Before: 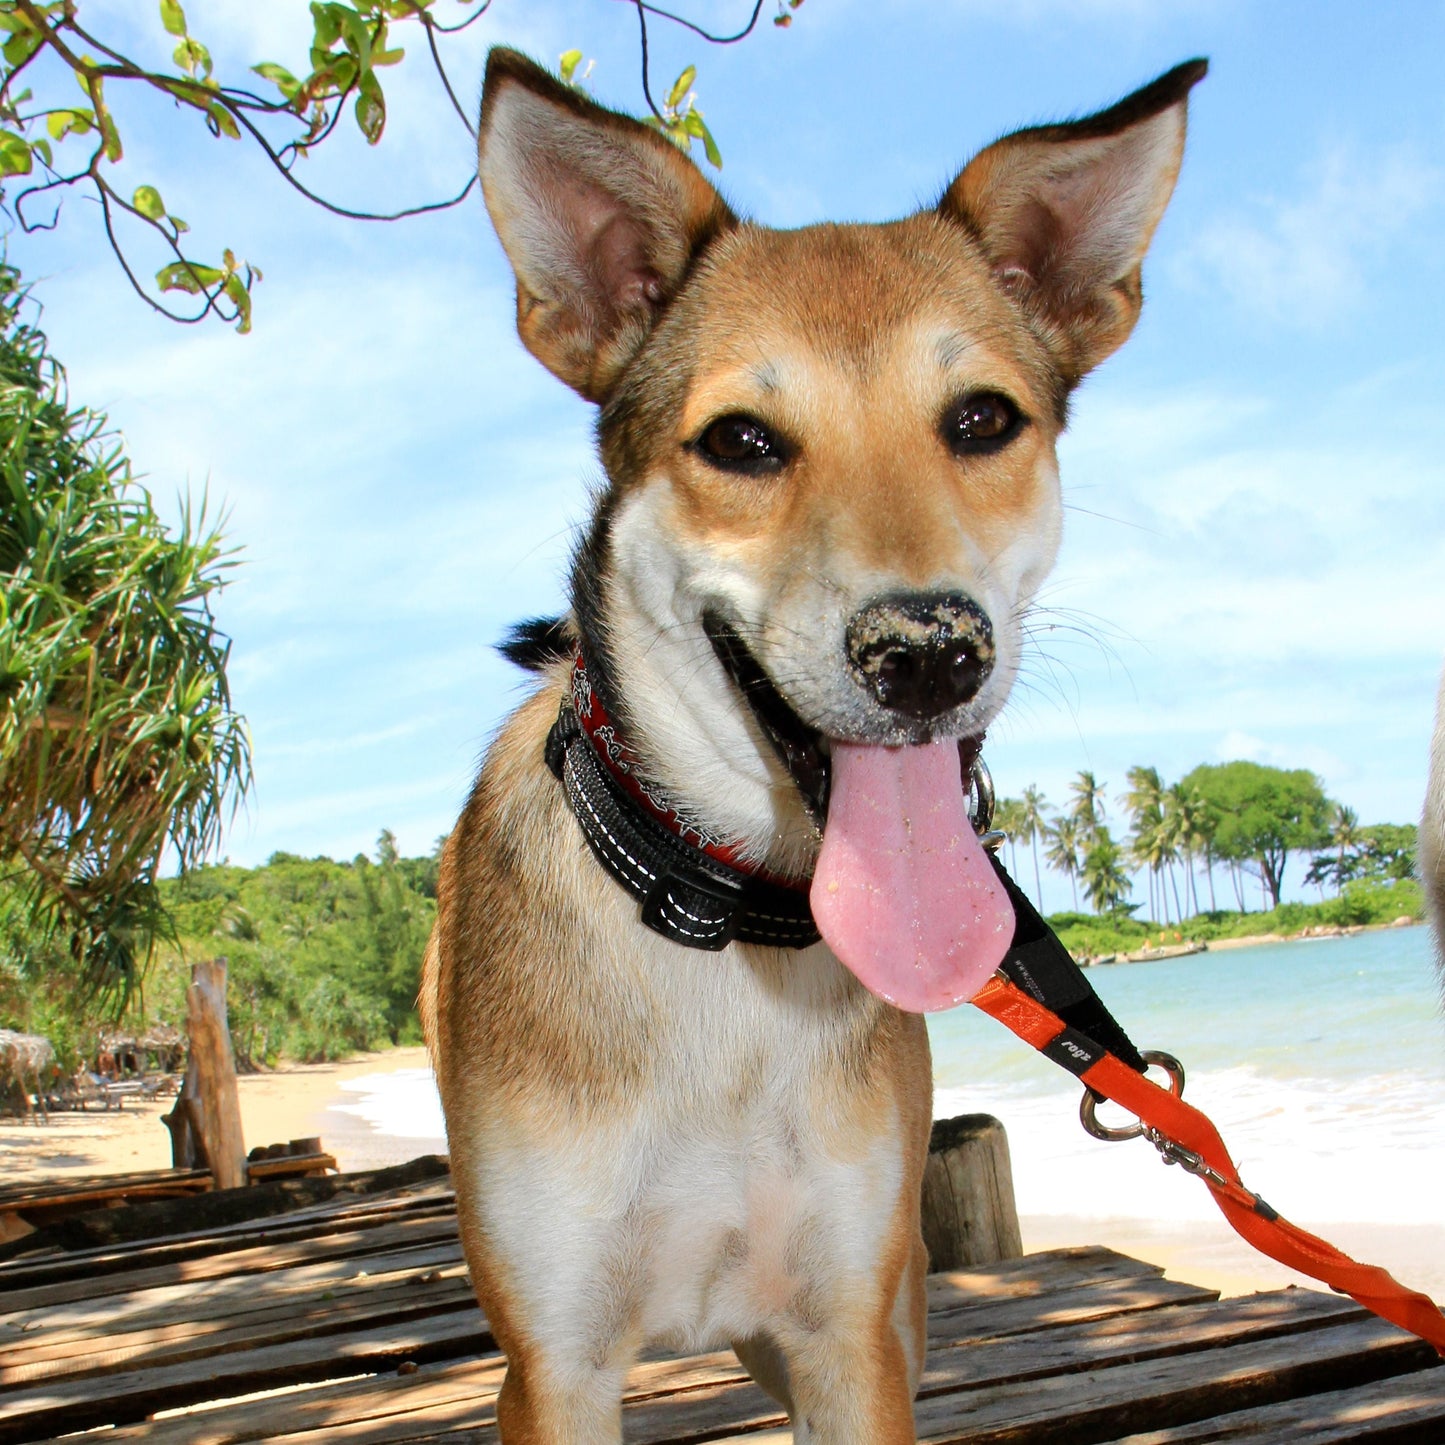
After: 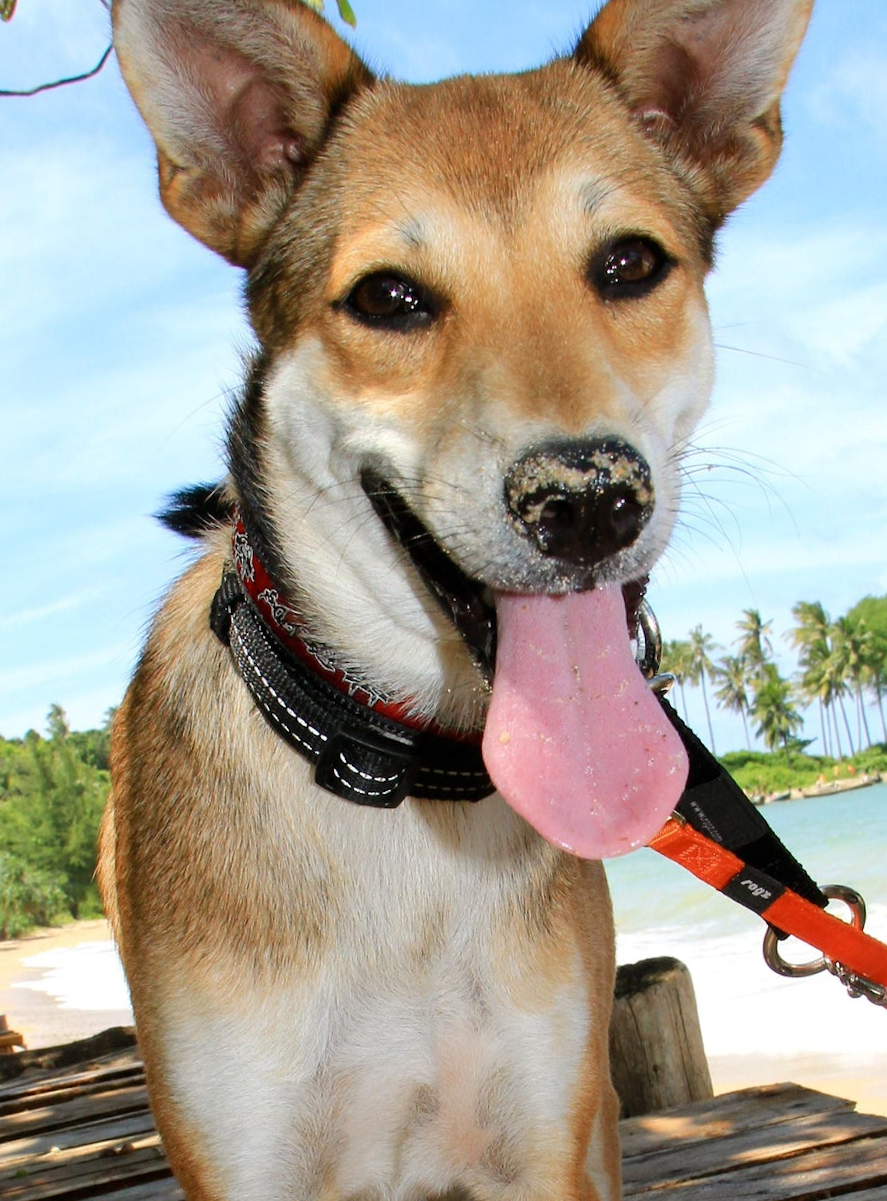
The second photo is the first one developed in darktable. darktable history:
crop and rotate: left 22.918%, top 5.629%, right 14.711%, bottom 2.247%
rotate and perspective: rotation -3°, crop left 0.031, crop right 0.968, crop top 0.07, crop bottom 0.93
